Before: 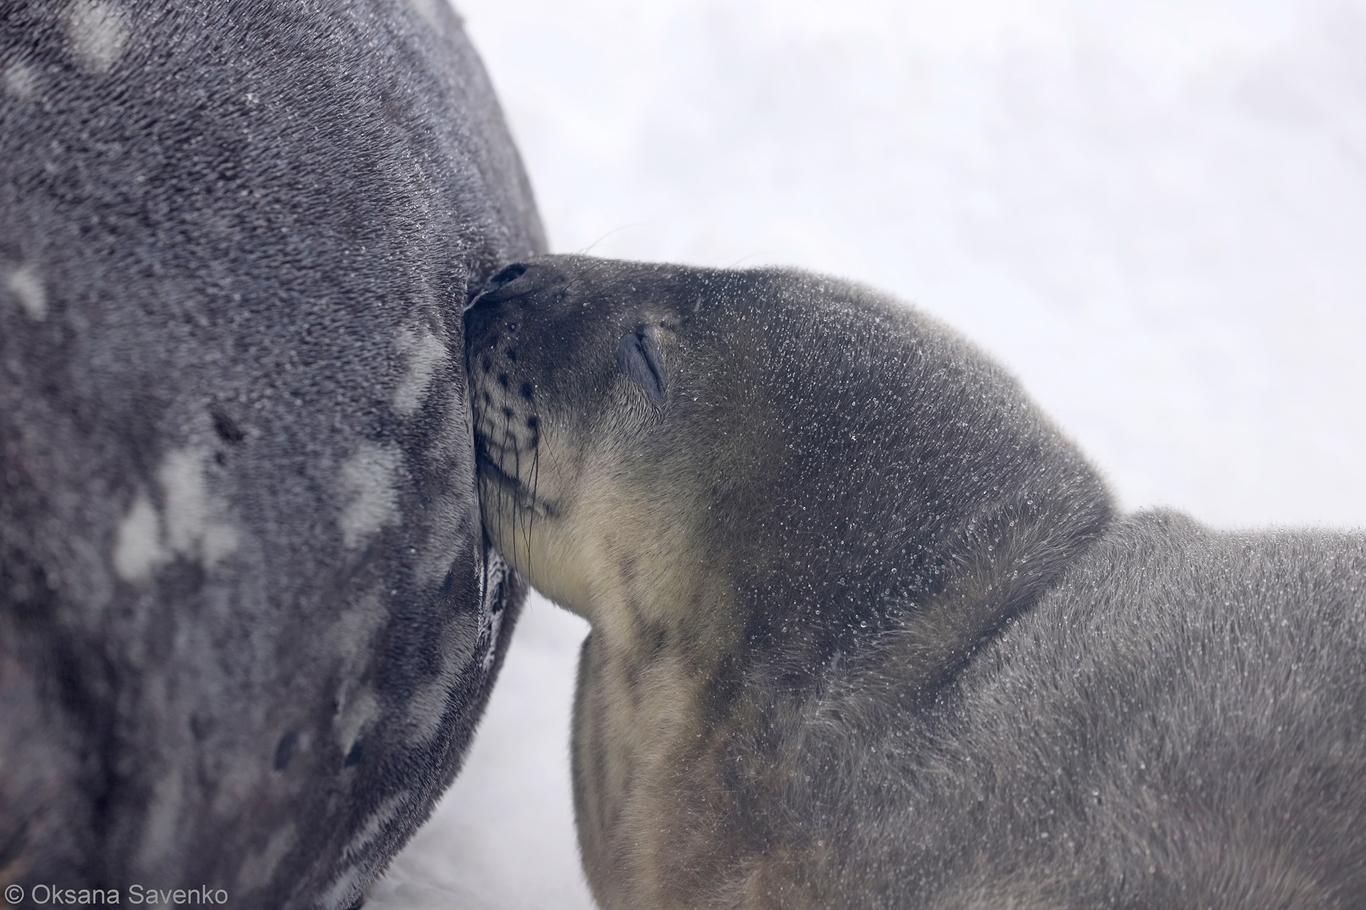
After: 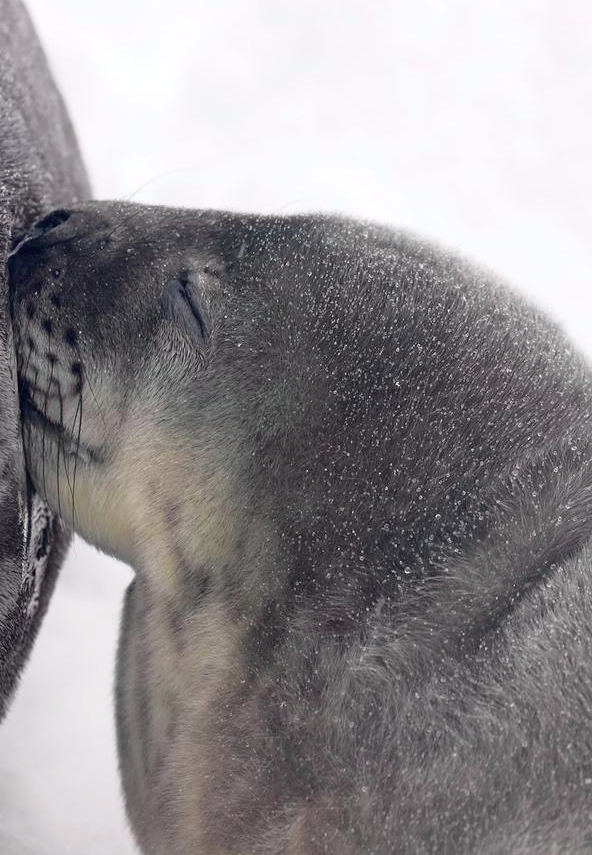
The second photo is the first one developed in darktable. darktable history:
tone curve: curves: ch0 [(0, 0) (0.058, 0.027) (0.214, 0.183) (0.304, 0.288) (0.561, 0.554) (0.687, 0.677) (0.768, 0.768) (0.858, 0.861) (0.986, 0.957)]; ch1 [(0, 0) (0.172, 0.123) (0.312, 0.296) (0.437, 0.429) (0.471, 0.469) (0.502, 0.5) (0.513, 0.515) (0.583, 0.604) (0.631, 0.659) (0.703, 0.721) (0.889, 0.924) (1, 1)]; ch2 [(0, 0) (0.411, 0.424) (0.485, 0.497) (0.502, 0.5) (0.517, 0.511) (0.566, 0.573) (0.622, 0.613) (0.709, 0.677) (1, 1)], color space Lab, independent channels, preserve colors none
exposure: exposure 0.2 EV, compensate highlight preservation false
crop: left 33.452%, top 6.025%, right 23.155%
